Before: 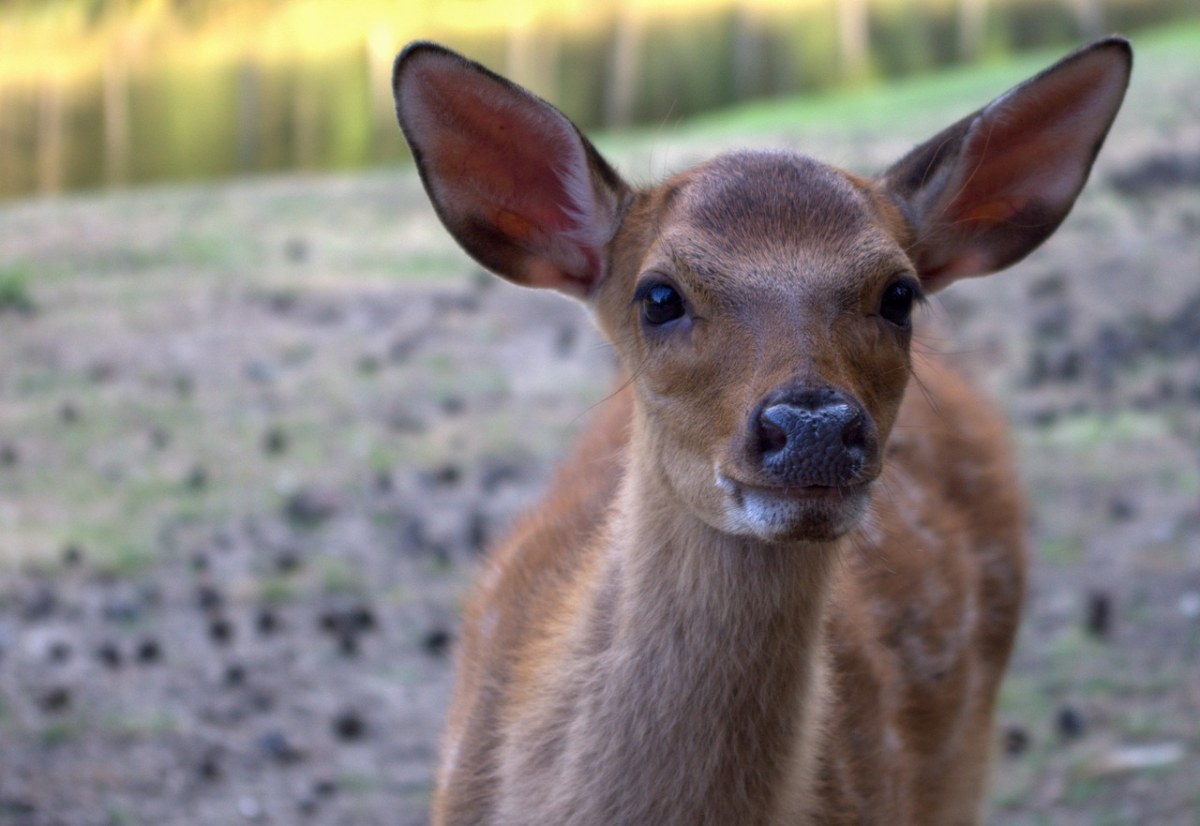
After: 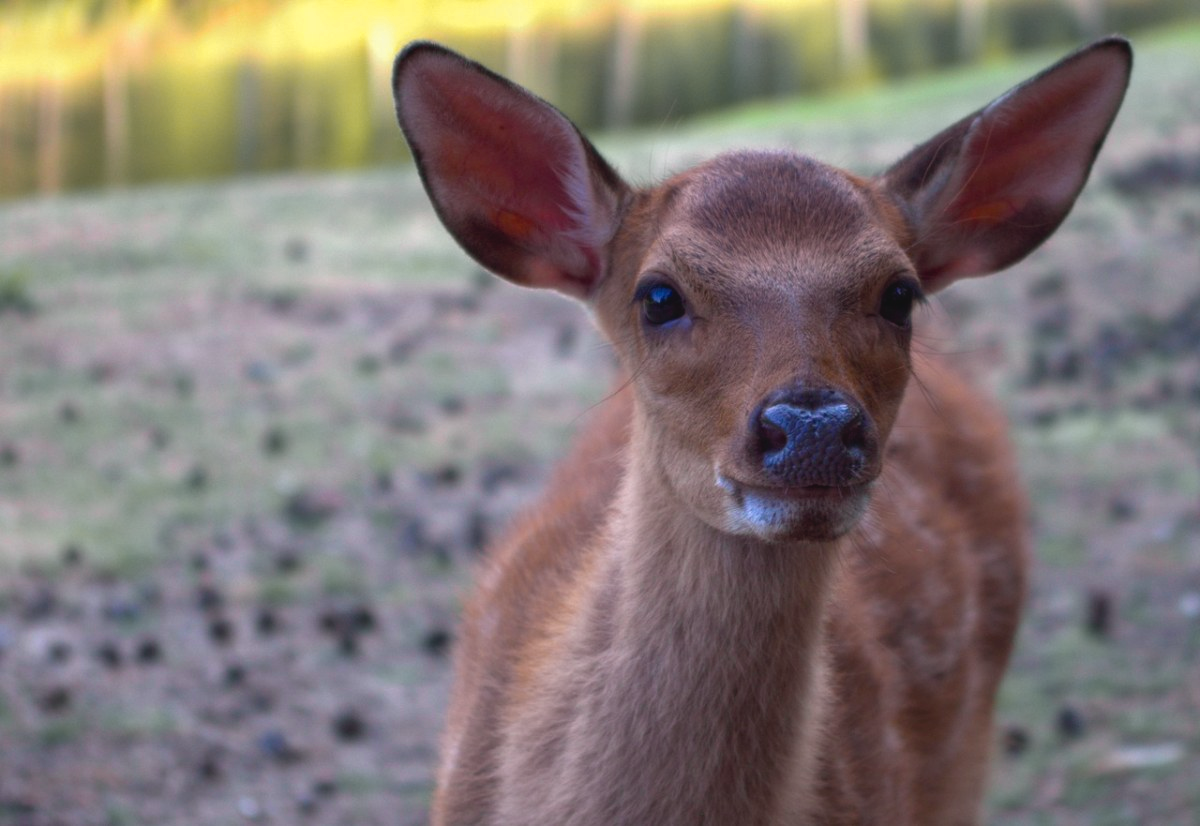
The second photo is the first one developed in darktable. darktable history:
color balance: output saturation 120%
tone curve: curves: ch0 [(0, 0.046) (0.04, 0.074) (0.883, 0.858) (1, 1)]; ch1 [(0, 0) (0.146, 0.159) (0.338, 0.365) (0.417, 0.455) (0.489, 0.486) (0.504, 0.502) (0.529, 0.537) (0.563, 0.567) (1, 1)]; ch2 [(0, 0) (0.307, 0.298) (0.388, 0.375) (0.443, 0.456) (0.485, 0.492) (0.544, 0.525) (1, 1)], color space Lab, independent channels, preserve colors none
